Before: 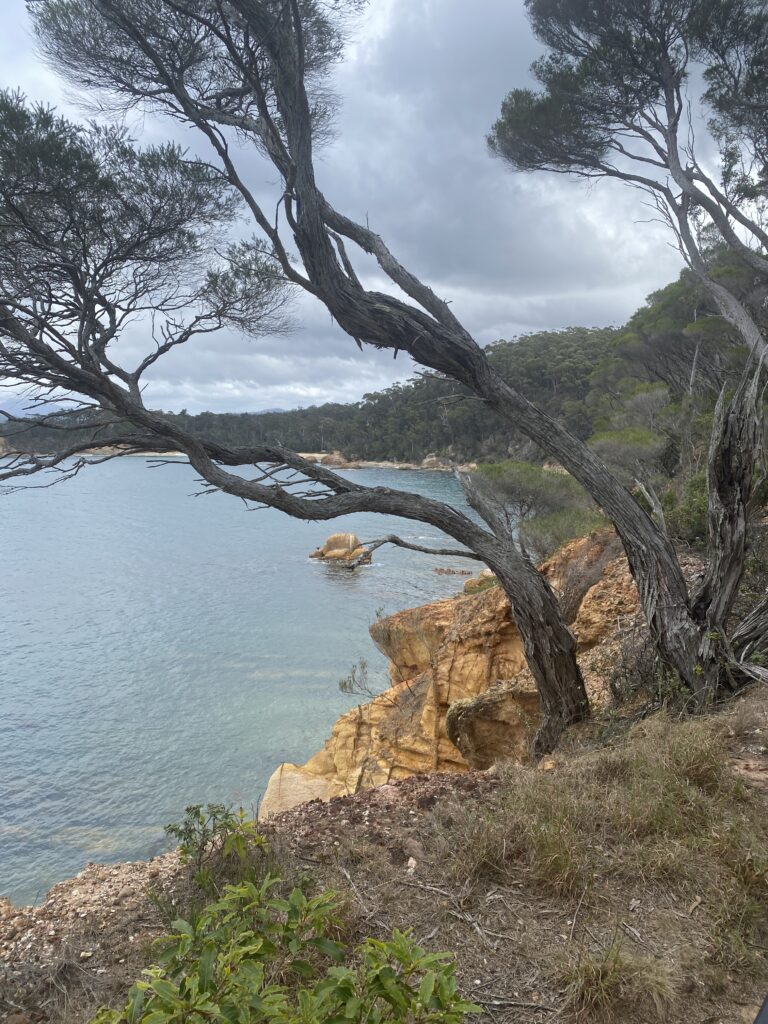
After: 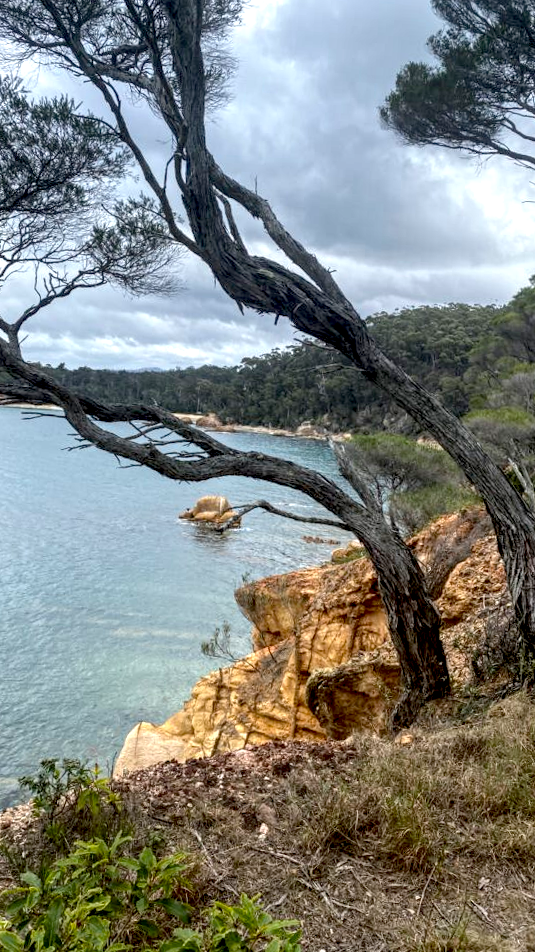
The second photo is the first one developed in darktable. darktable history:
crop and rotate: angle -3.27°, left 14.277%, top 0.028%, right 10.766%, bottom 0.028%
exposure: black level correction 0.025, exposure 0.182 EV, compensate highlight preservation false
local contrast: detail 160%
